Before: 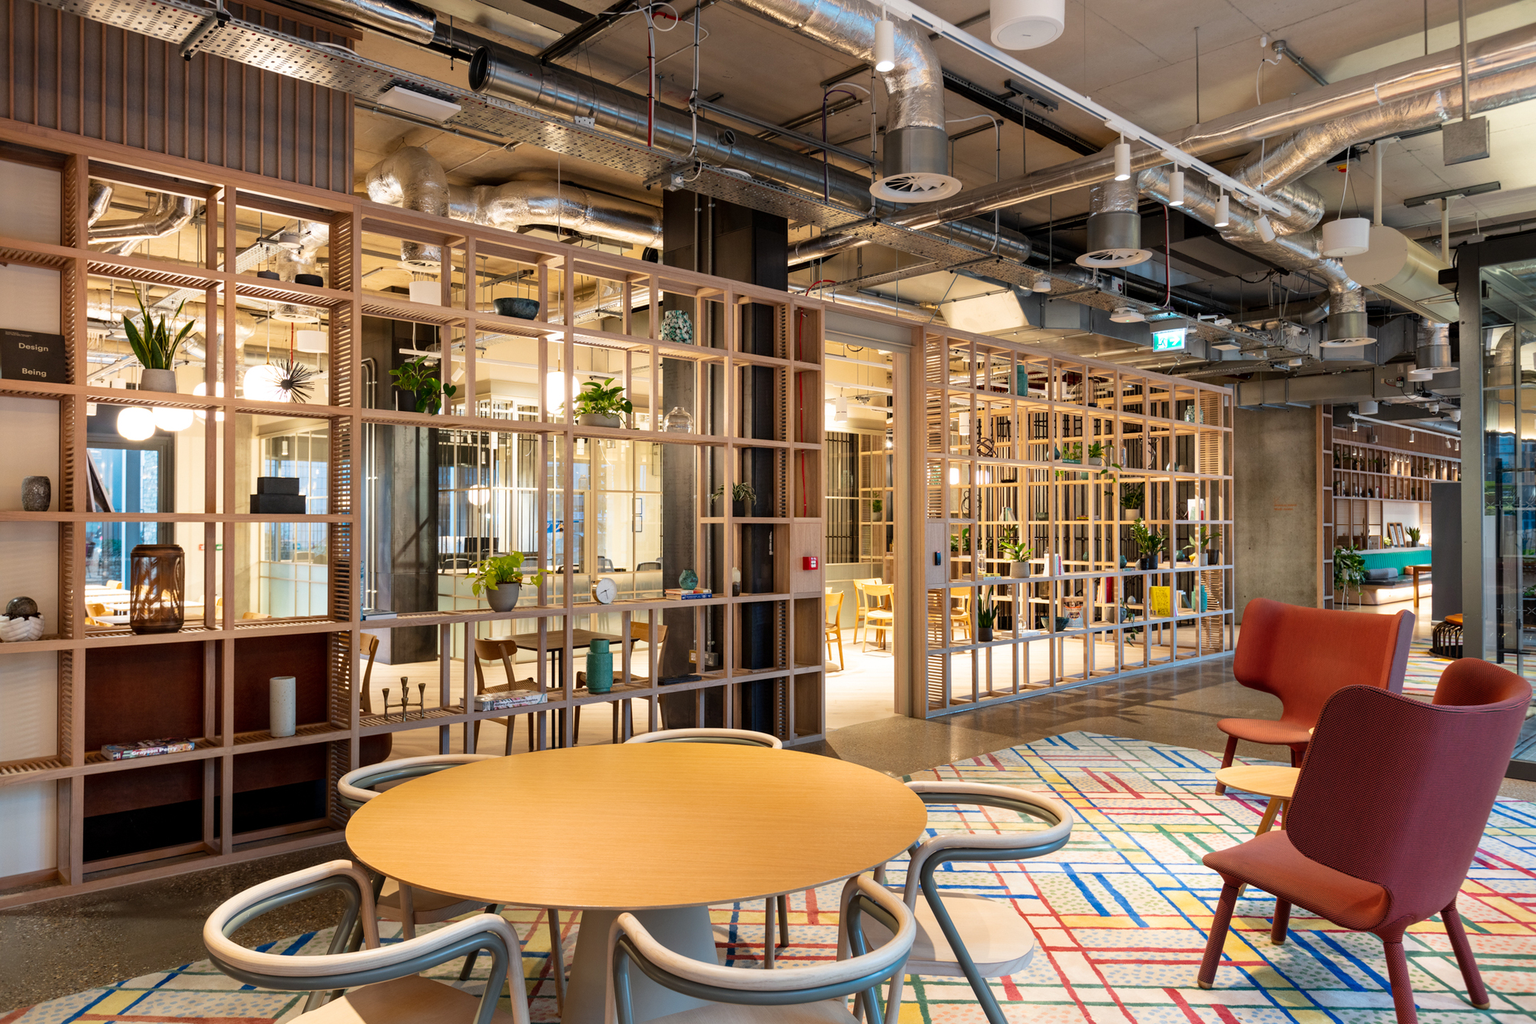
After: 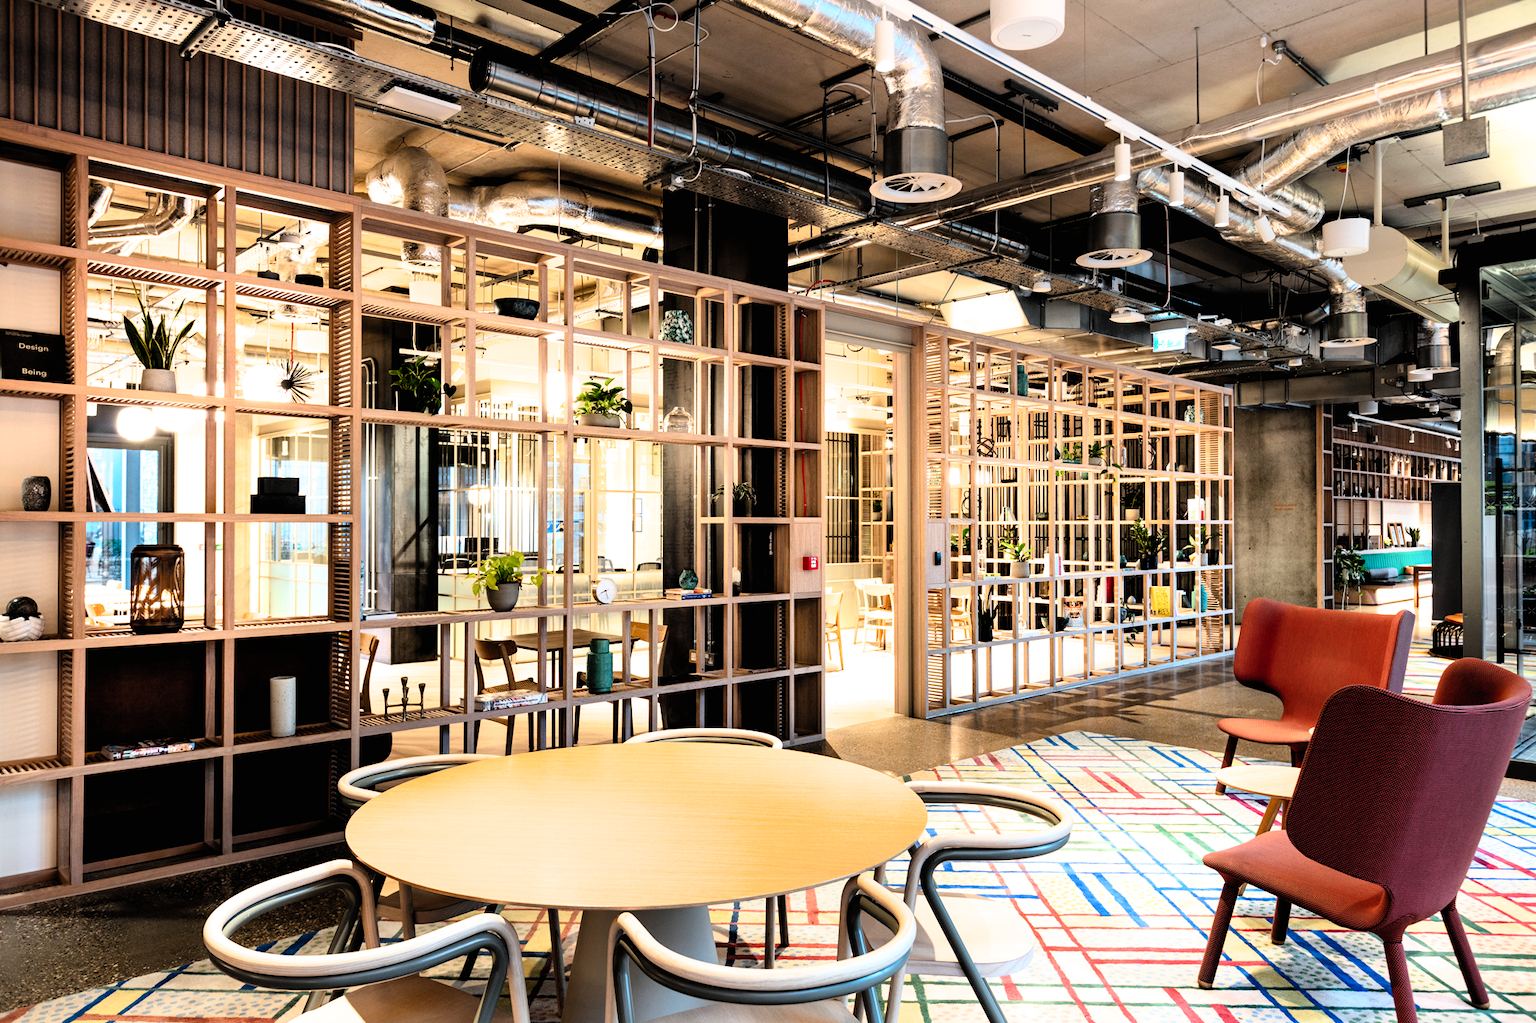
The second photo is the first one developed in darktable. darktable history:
contrast brightness saturation: contrast 0.196, brightness 0.165, saturation 0.222
filmic rgb: black relative exposure -3.62 EV, white relative exposure 2.12 EV, threshold 5.97 EV, hardness 3.62, enable highlight reconstruction true
